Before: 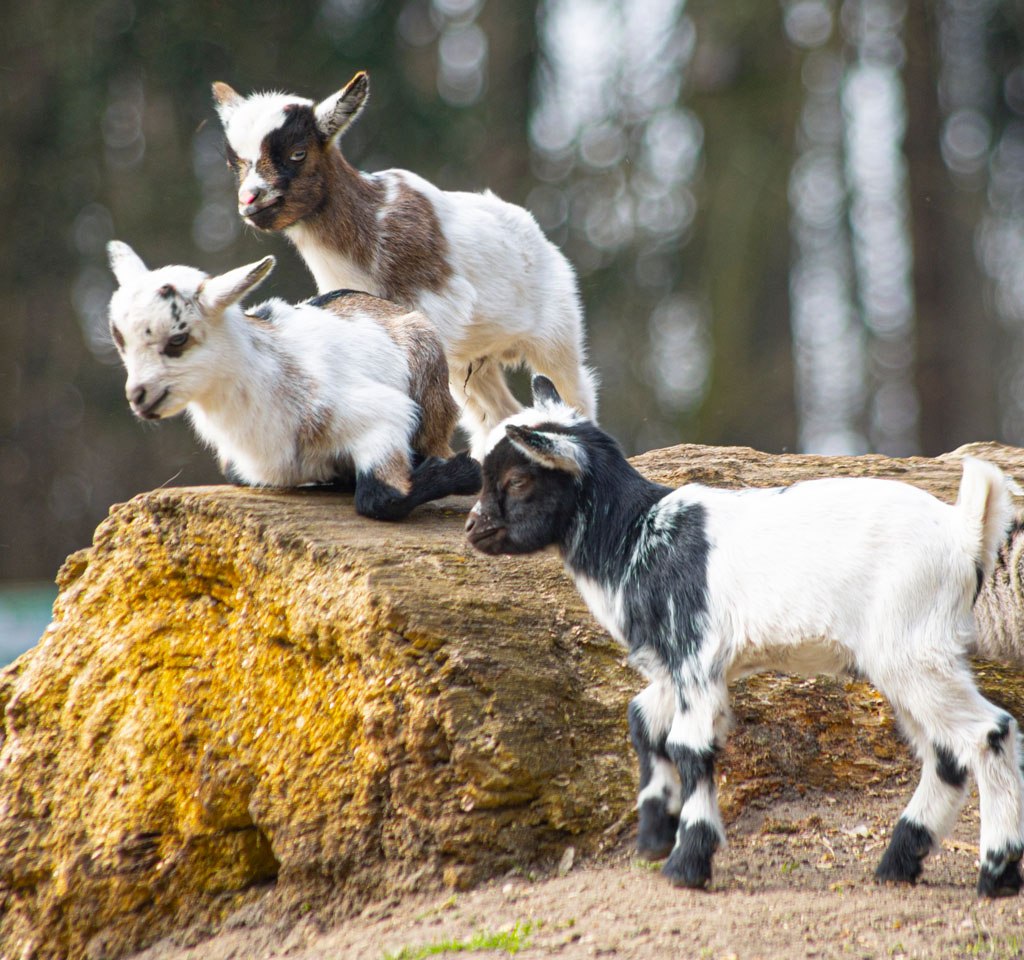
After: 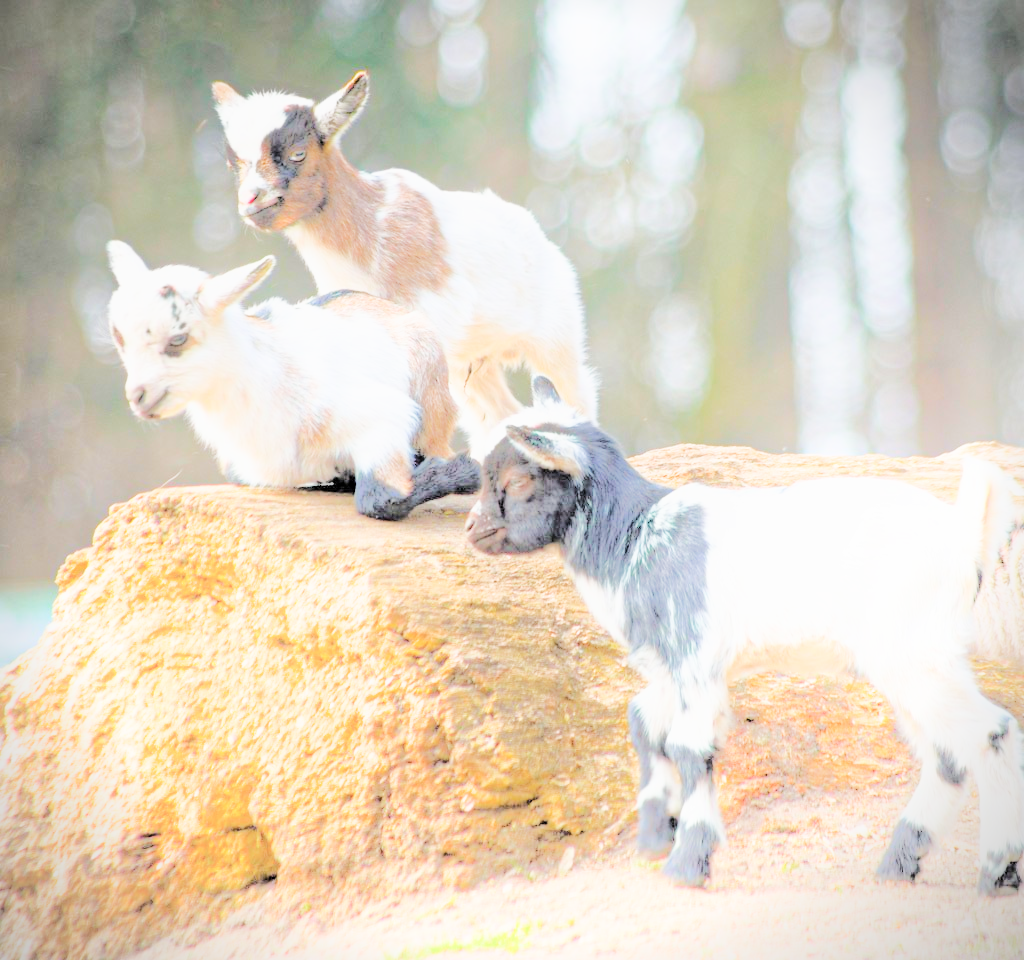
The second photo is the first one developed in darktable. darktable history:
exposure: black level correction 0, exposure 1.35 EV, compensate exposure bias true, compensate highlight preservation false
filmic rgb: black relative exposure -7.65 EV, hardness 4.02, contrast 1.1, highlights saturation mix -30%
tone equalizer: -7 EV 0.15 EV, -6 EV 0.6 EV, -5 EV 1.15 EV, -4 EV 1.33 EV, -3 EV 1.15 EV, -2 EV 0.6 EV, -1 EV 0.15 EV, mask exposure compensation -0.5 EV
local contrast: mode bilateral grid, contrast 100, coarseness 100, detail 91%, midtone range 0.2
rgb levels: levels [[0.013, 0.434, 0.89], [0, 0.5, 1], [0, 0.5, 1]]
vignetting: fall-off start 91.19%
shadows and highlights: highlights 70.7, soften with gaussian
